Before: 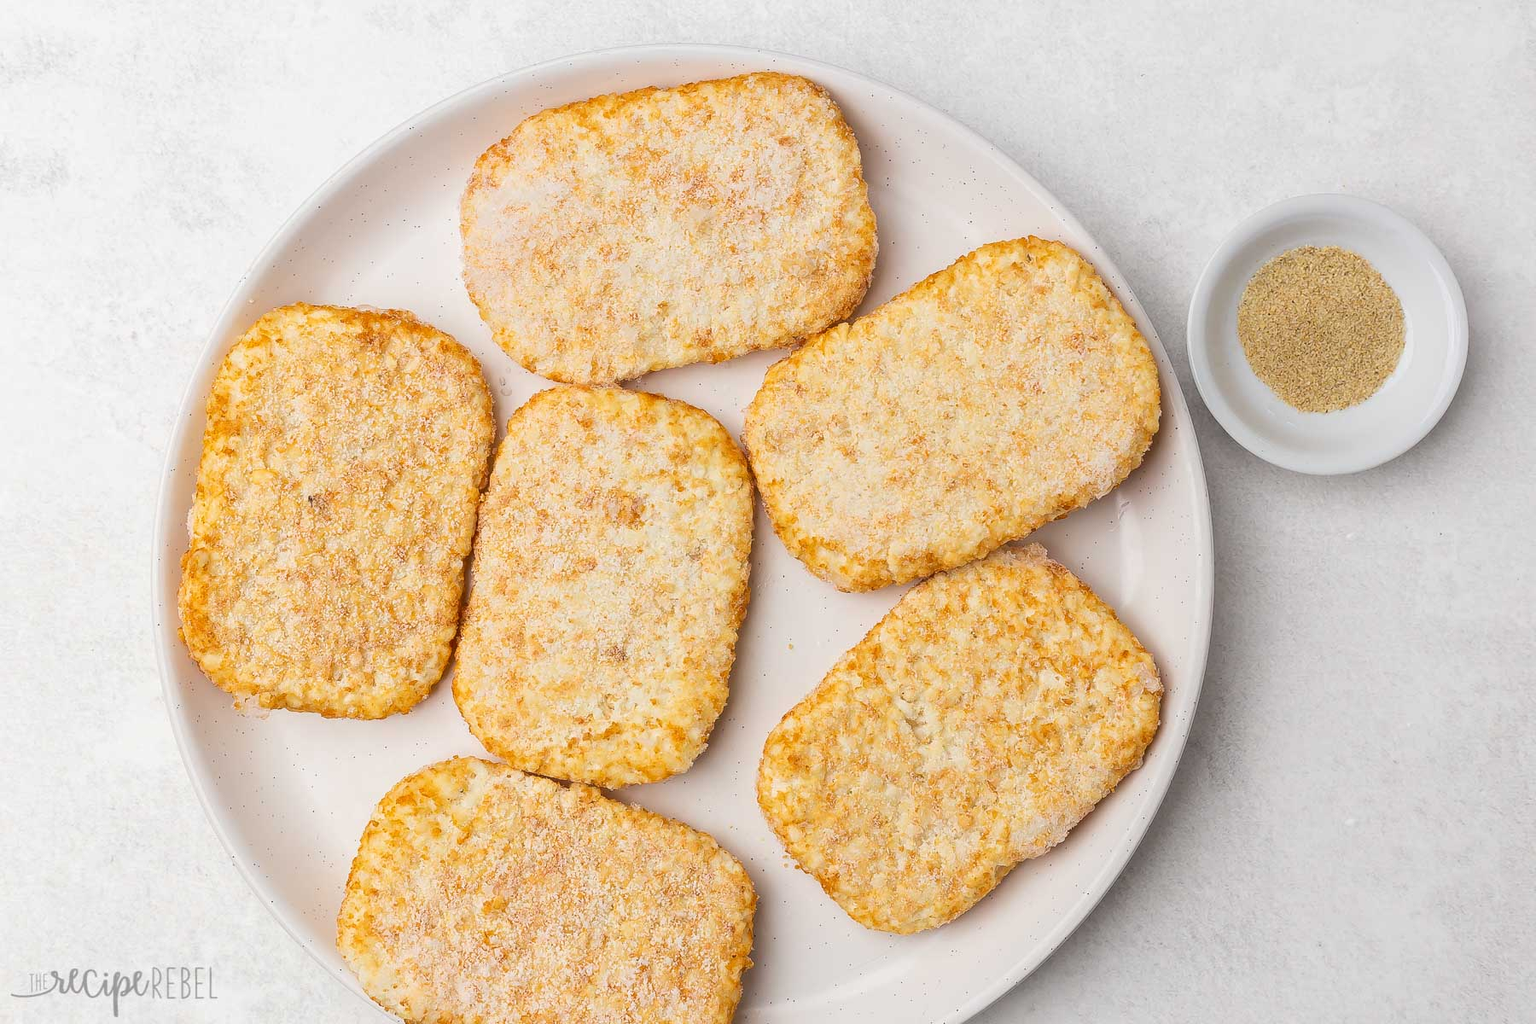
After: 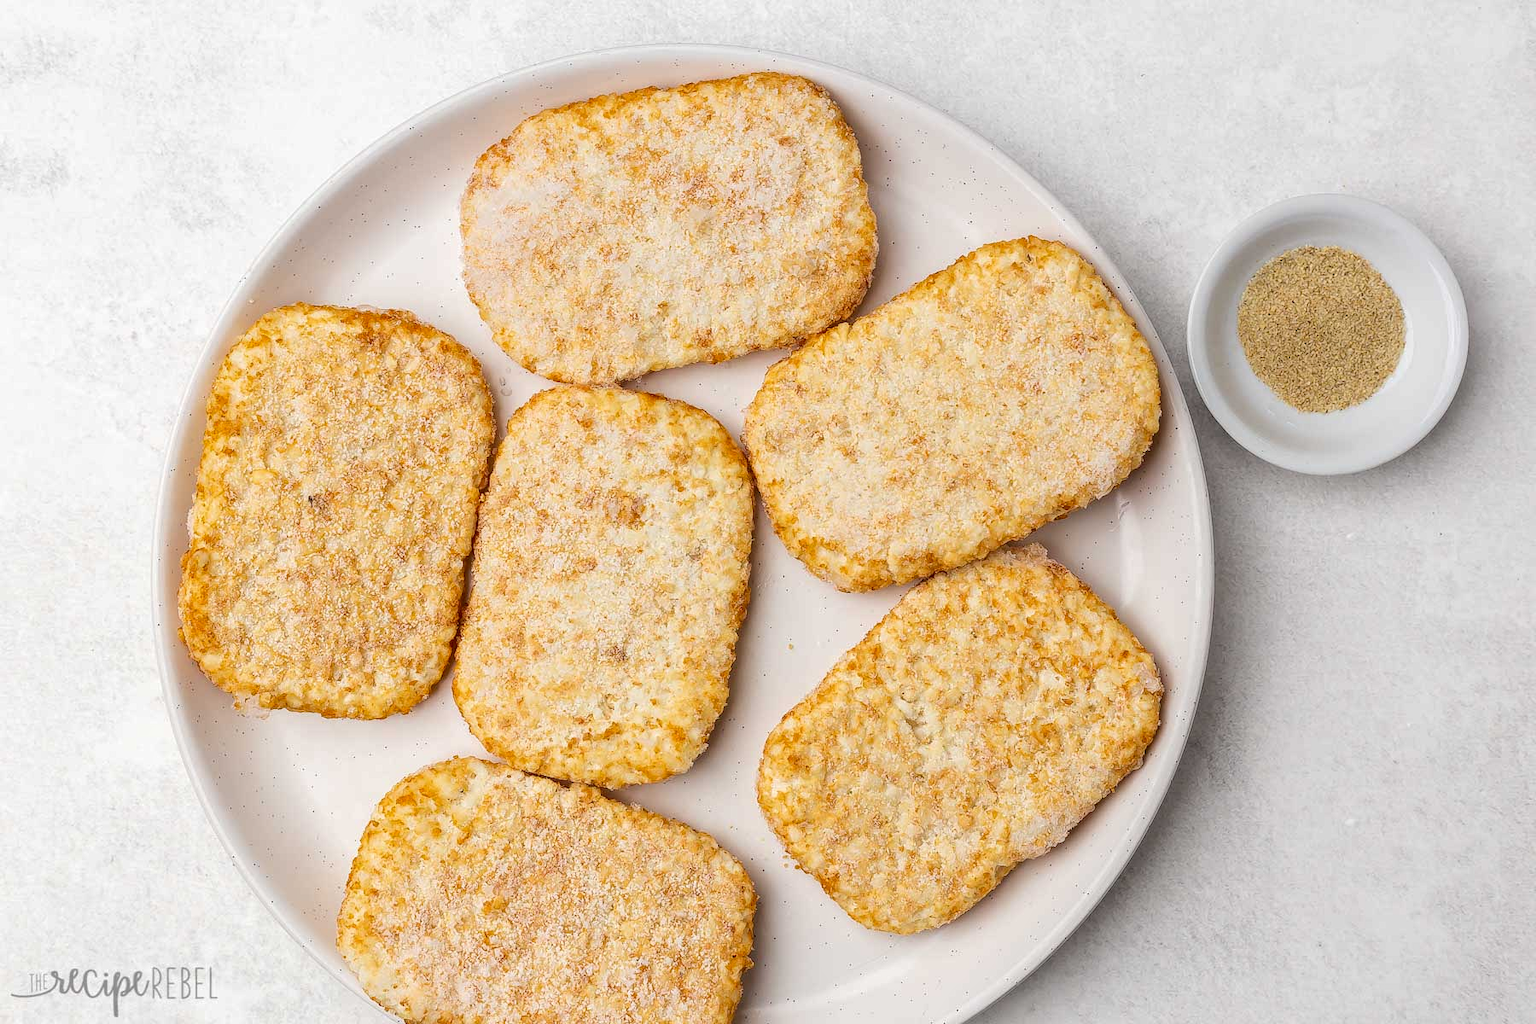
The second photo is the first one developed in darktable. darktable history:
tone equalizer: edges refinement/feathering 500, mask exposure compensation -1.57 EV, preserve details guided filter
local contrast: detail 130%
